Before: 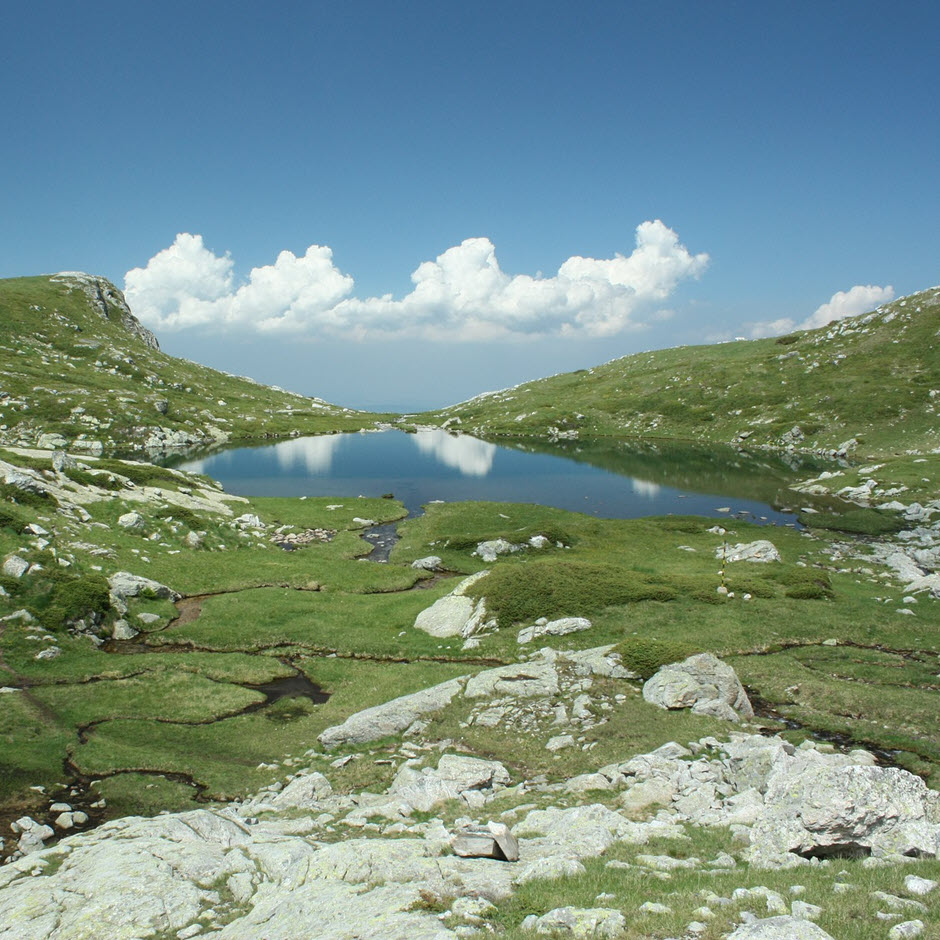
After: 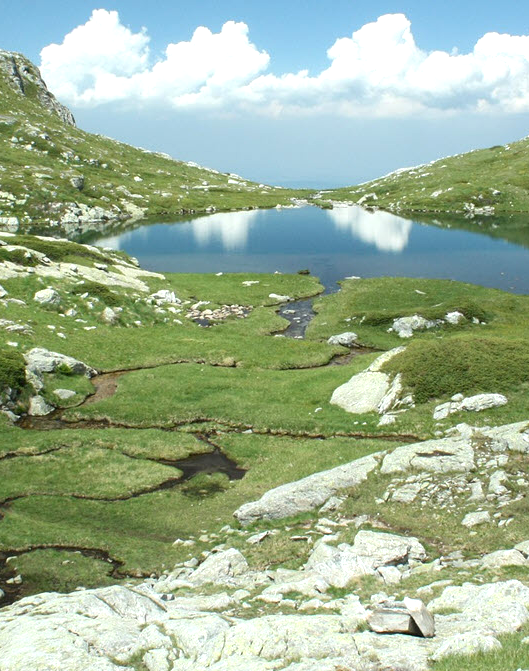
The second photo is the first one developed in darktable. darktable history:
crop: left 8.966%, top 23.852%, right 34.699%, bottom 4.703%
exposure: black level correction 0.001, exposure 0.5 EV, compensate exposure bias true, compensate highlight preservation false
